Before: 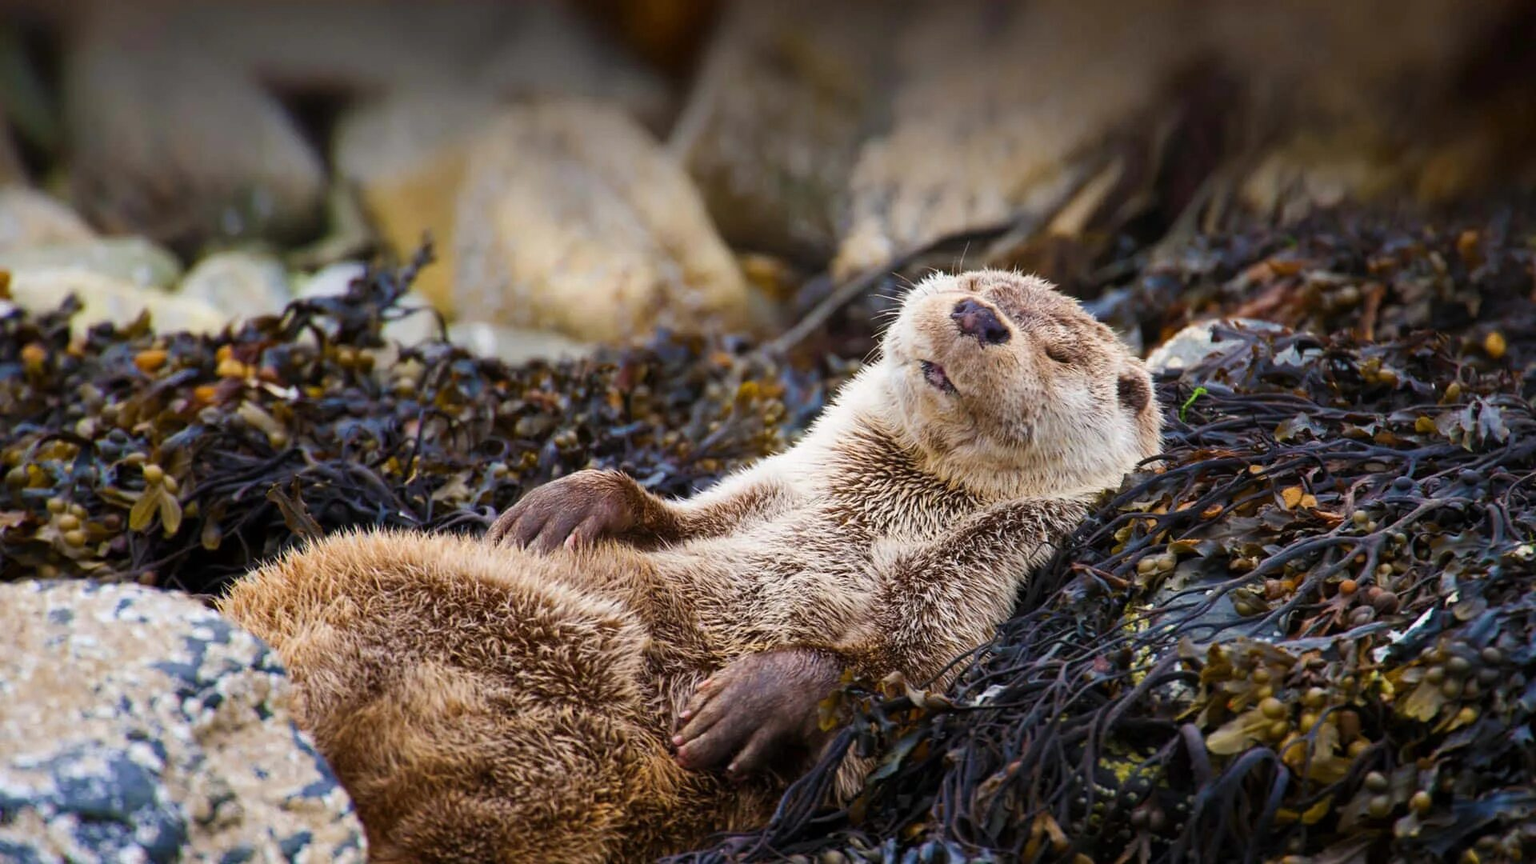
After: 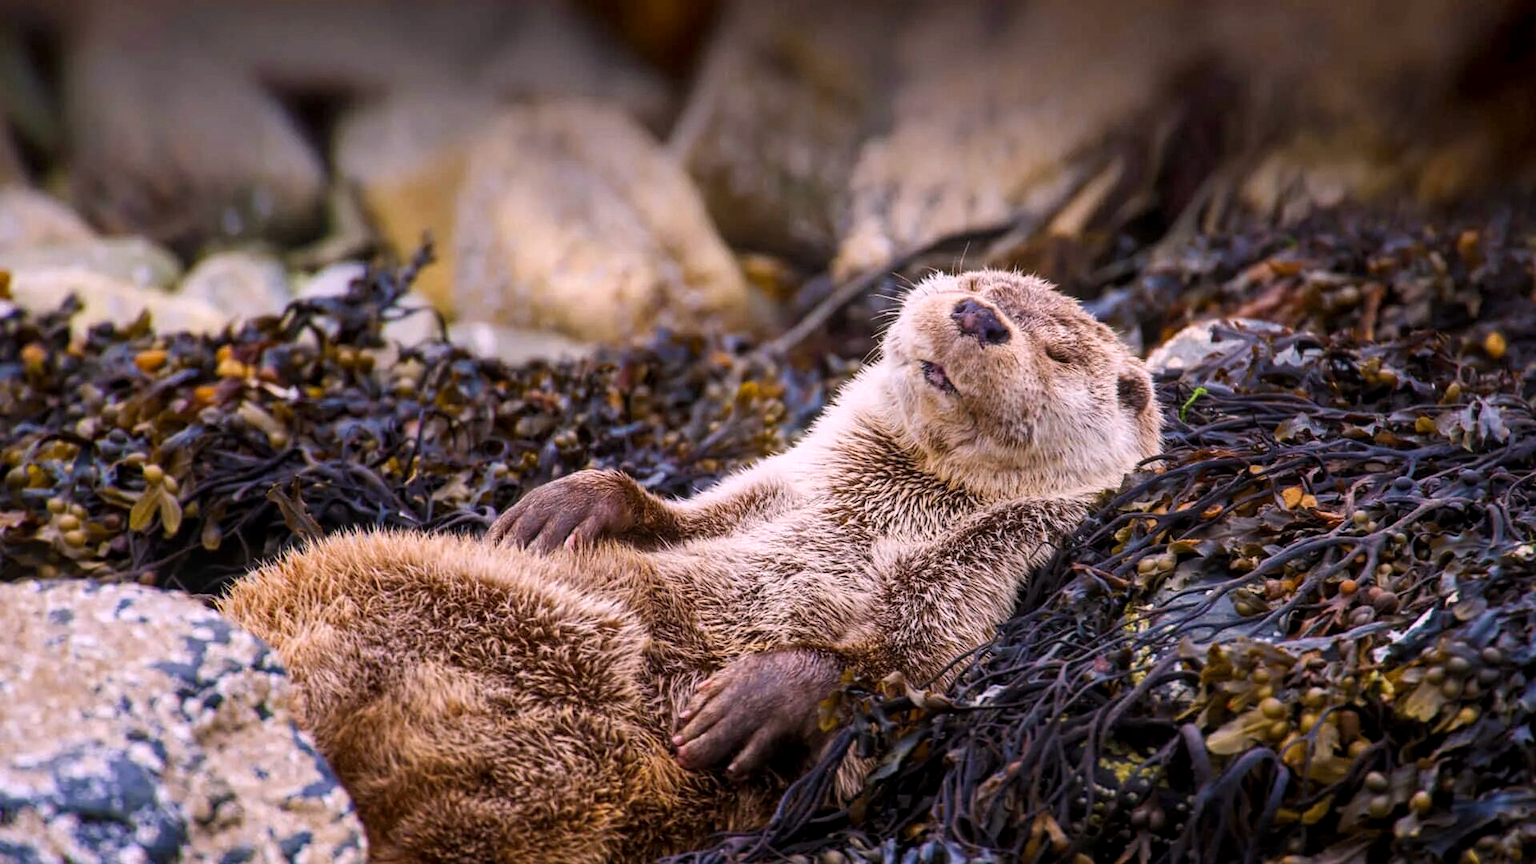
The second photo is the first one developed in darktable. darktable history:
color calibration: output R [1.063, -0.012, -0.003, 0], output B [-0.079, 0.047, 1, 0], illuminant as shot in camera, x 0.358, y 0.373, temperature 4628.91 K
local contrast: on, module defaults
